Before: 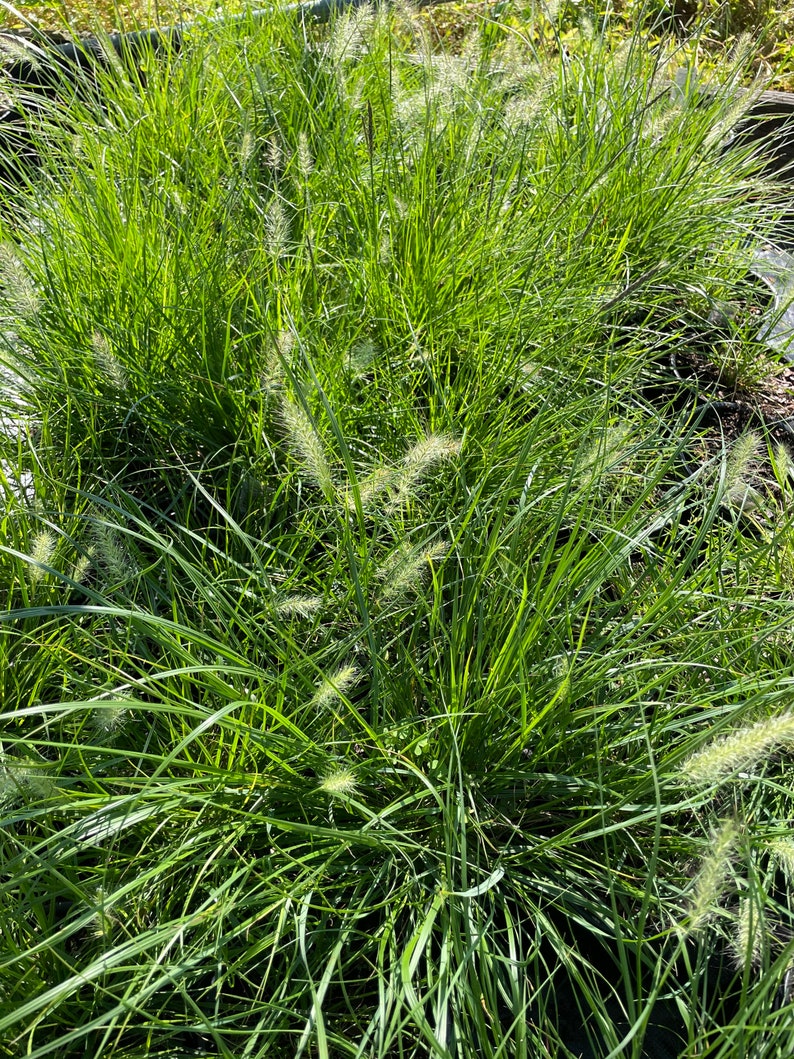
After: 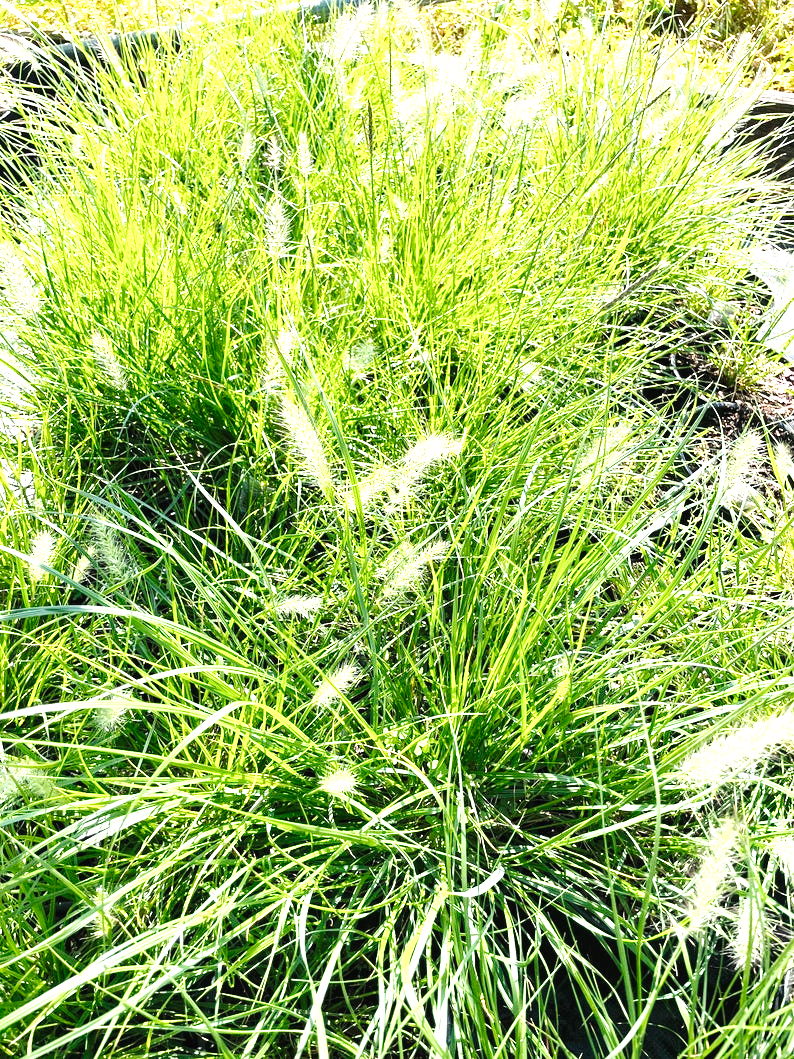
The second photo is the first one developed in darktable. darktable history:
local contrast: highlights 100%, shadows 100%, detail 120%, midtone range 0.2
exposure: black level correction 0, exposure 1.741 EV, compensate exposure bias true, compensate highlight preservation false
tone curve: curves: ch0 [(0, 0) (0.003, 0.031) (0.011, 0.033) (0.025, 0.036) (0.044, 0.045) (0.069, 0.06) (0.1, 0.079) (0.136, 0.109) (0.177, 0.15) (0.224, 0.192) (0.277, 0.262) (0.335, 0.347) (0.399, 0.433) (0.468, 0.528) (0.543, 0.624) (0.623, 0.705) (0.709, 0.788) (0.801, 0.865) (0.898, 0.933) (1, 1)], preserve colors none
